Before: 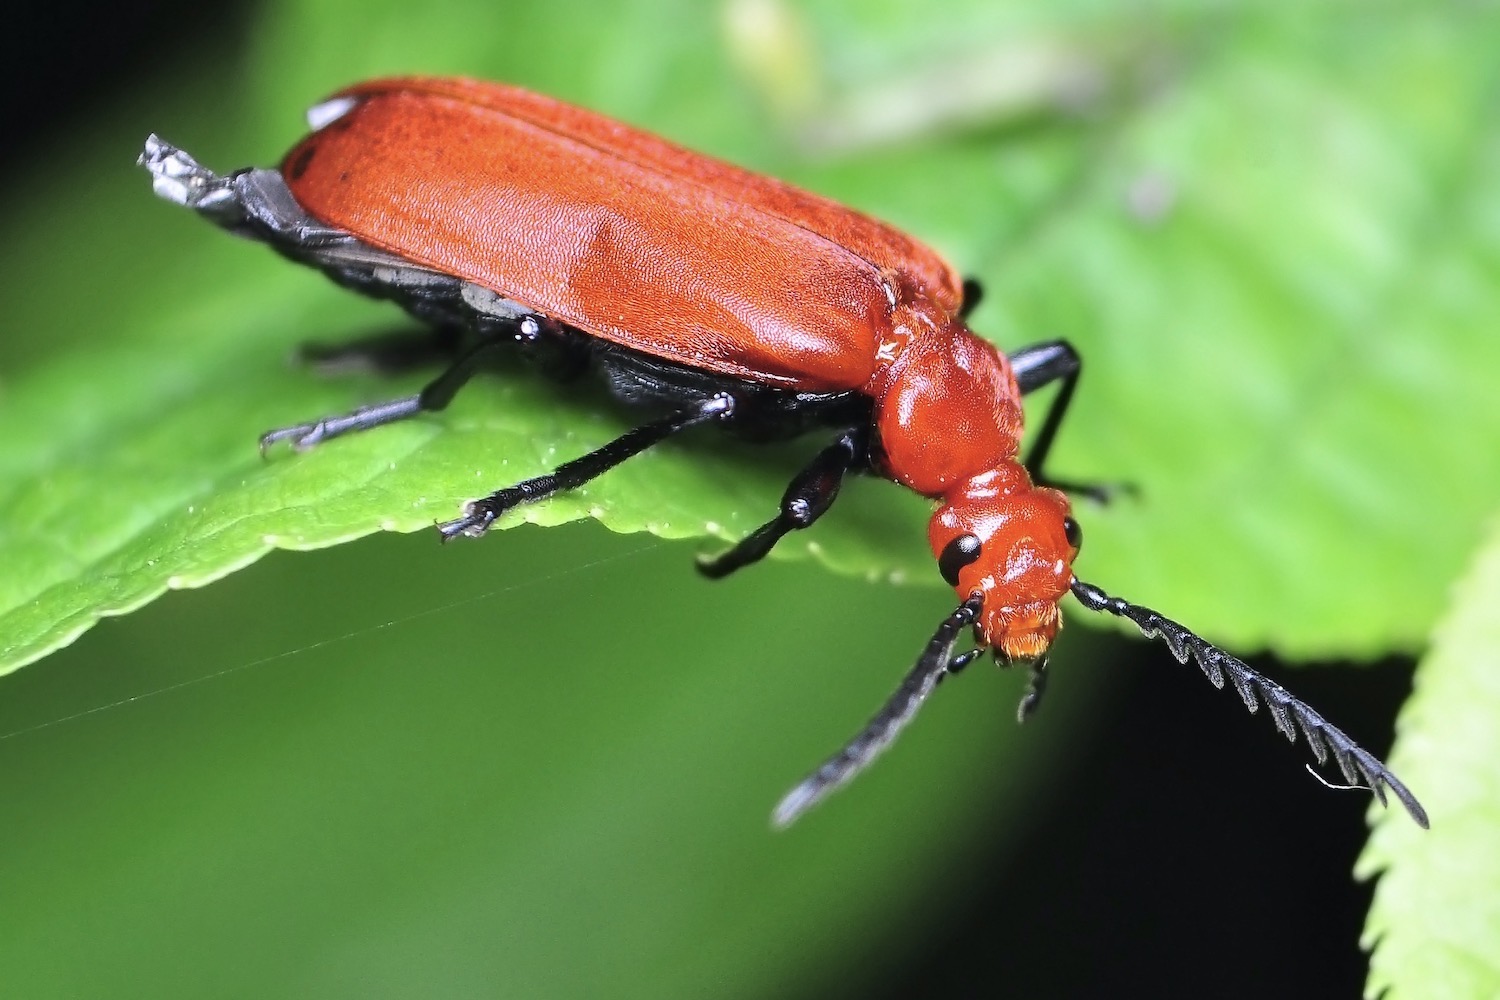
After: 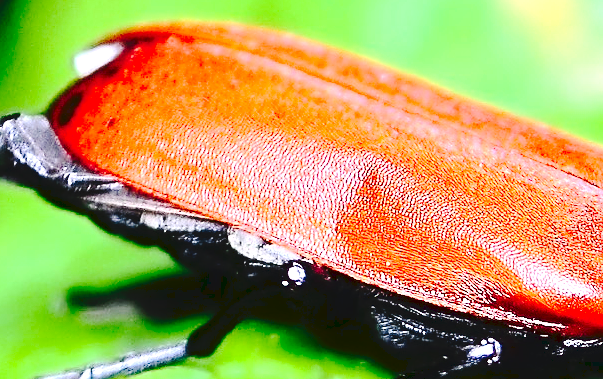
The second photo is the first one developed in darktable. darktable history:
crop: left 15.592%, top 5.434%, right 44.202%, bottom 56.666%
exposure: exposure 1 EV, compensate highlight preservation false
sharpen: on, module defaults
tone curve: curves: ch0 [(0, 0) (0.003, 0.058) (0.011, 0.061) (0.025, 0.065) (0.044, 0.076) (0.069, 0.083) (0.1, 0.09) (0.136, 0.102) (0.177, 0.145) (0.224, 0.196) (0.277, 0.278) (0.335, 0.375) (0.399, 0.486) (0.468, 0.578) (0.543, 0.651) (0.623, 0.717) (0.709, 0.783) (0.801, 0.838) (0.898, 0.91) (1, 1)], preserve colors none
contrast brightness saturation: contrast 0.218, brightness -0.19, saturation 0.234
